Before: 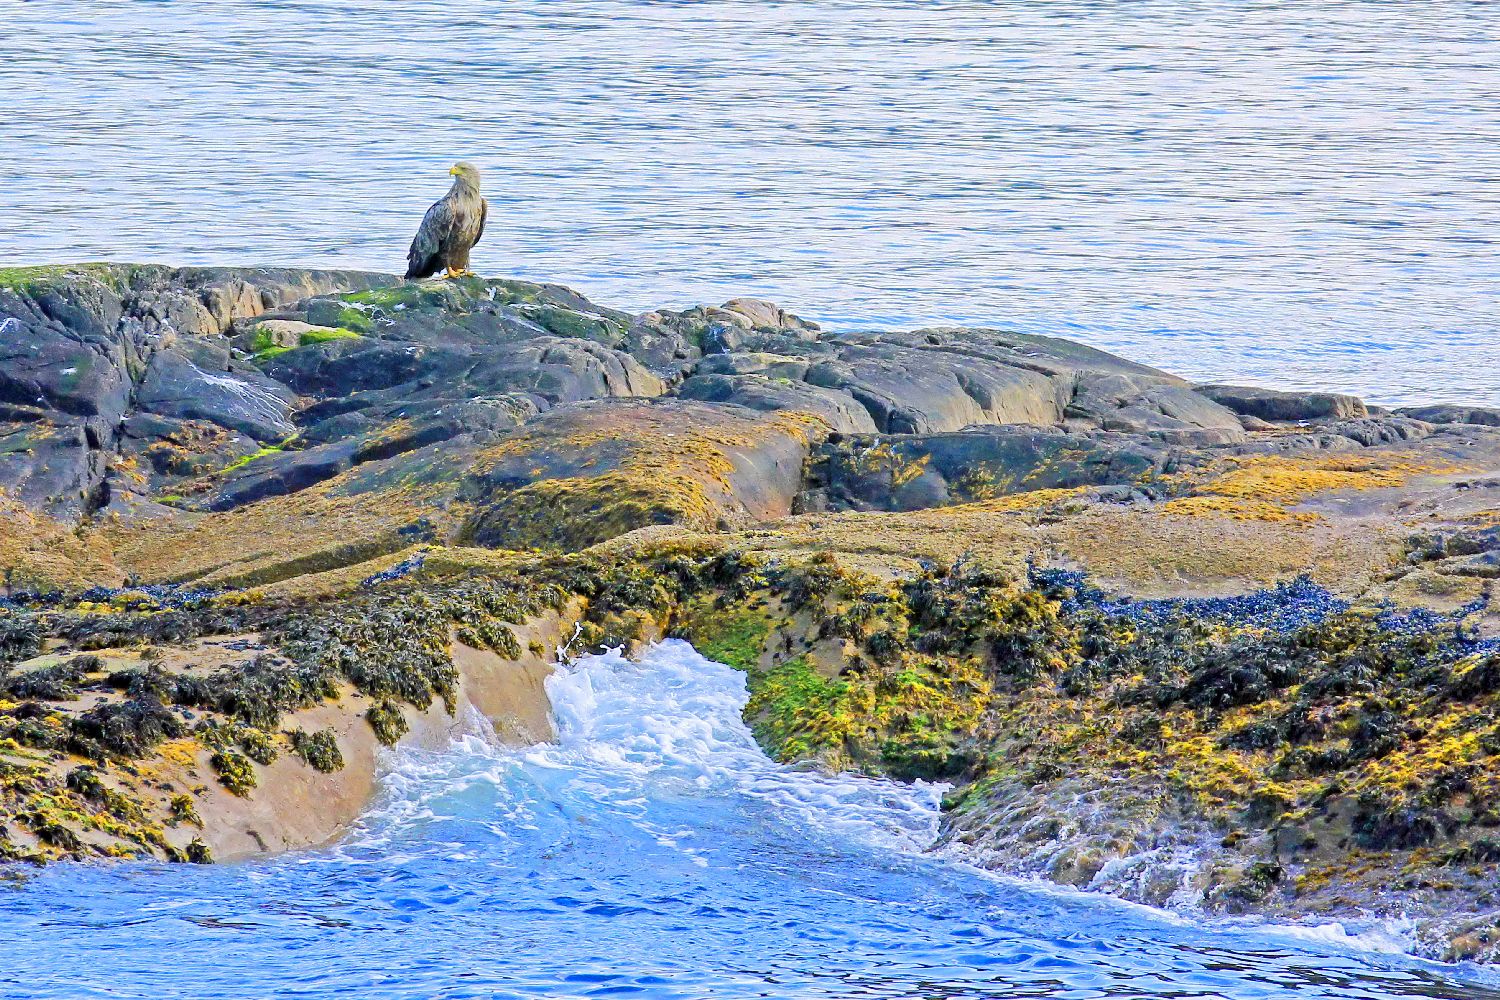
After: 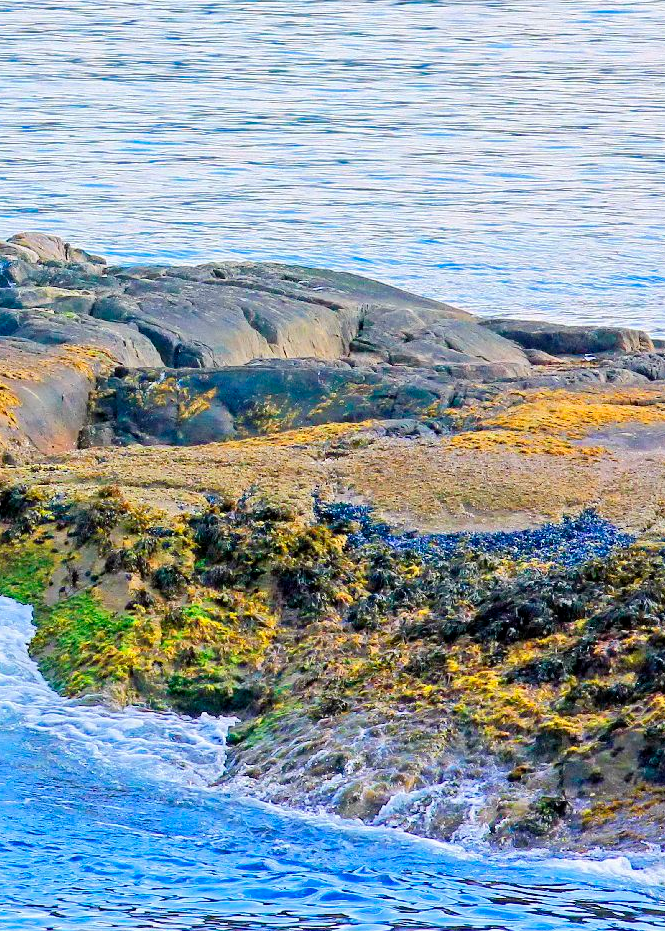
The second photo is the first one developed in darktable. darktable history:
base curve: curves: ch0 [(0, 0) (0.297, 0.298) (1, 1)], preserve colors none
crop: left 47.628%, top 6.643%, right 7.874%
